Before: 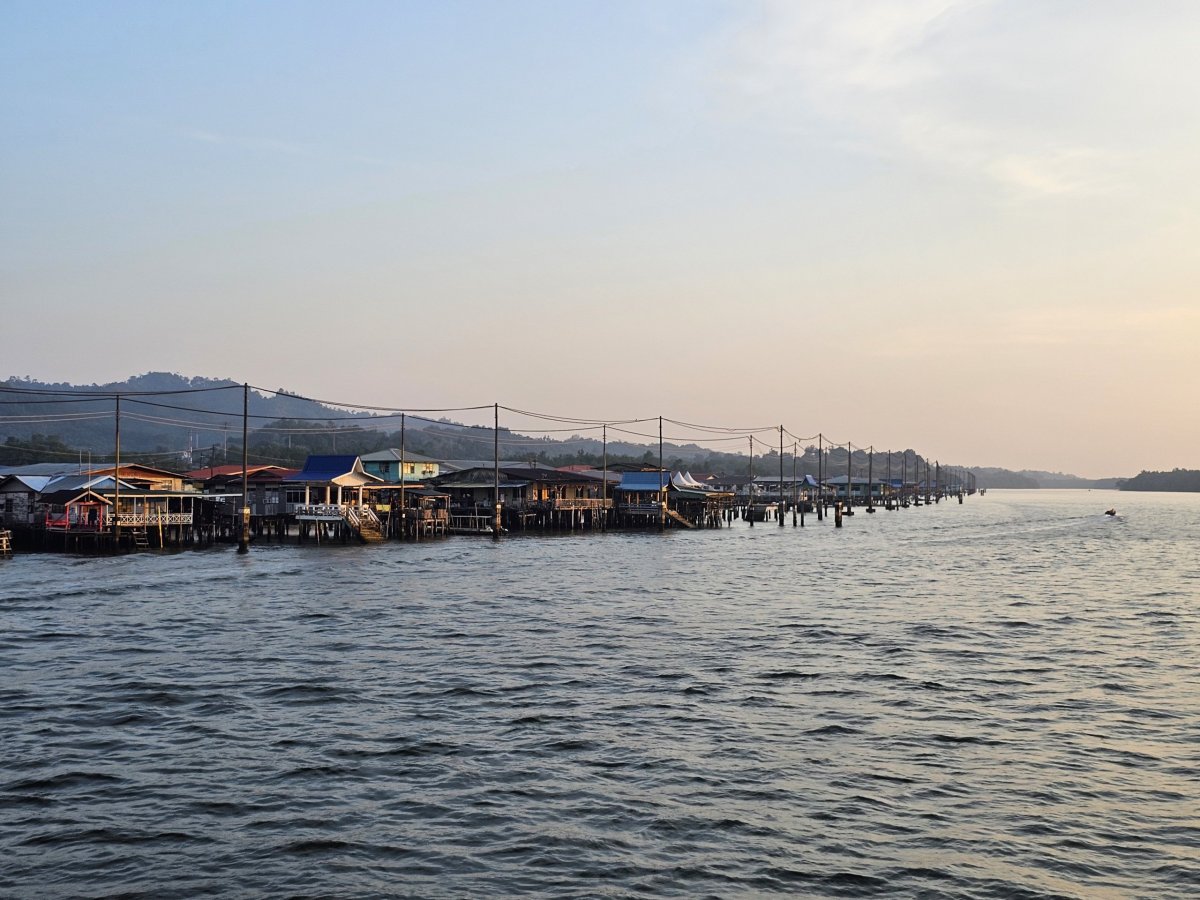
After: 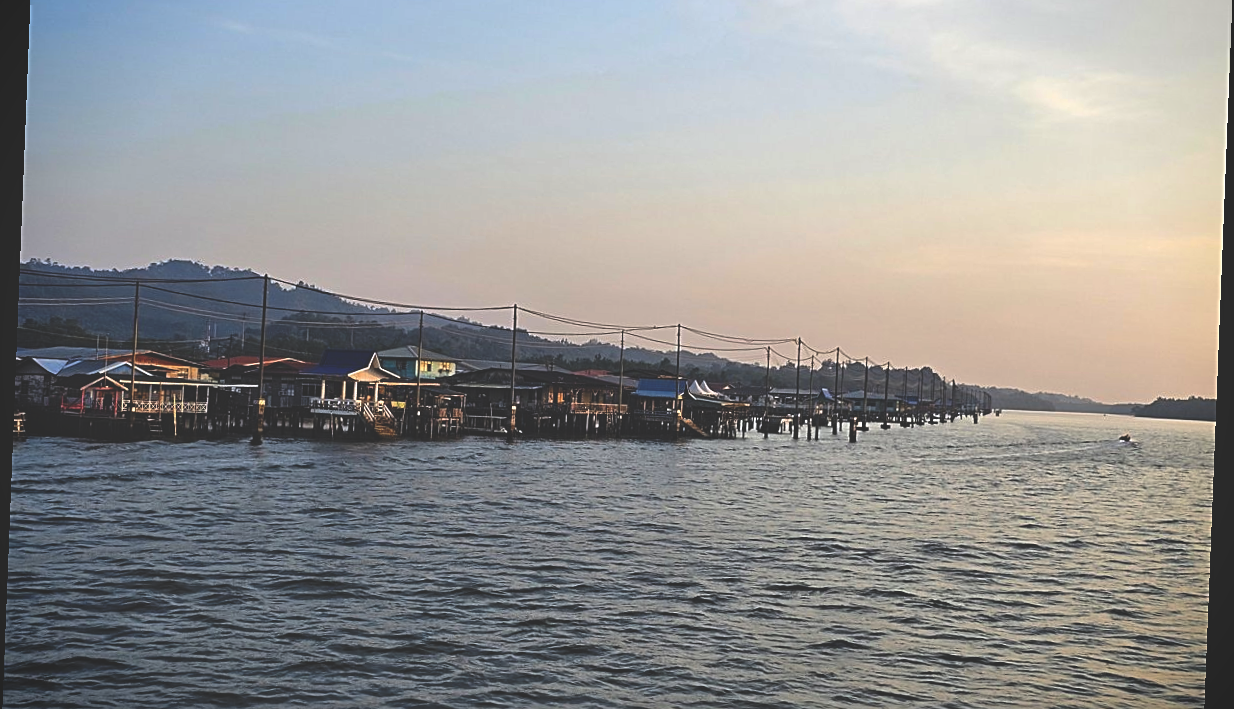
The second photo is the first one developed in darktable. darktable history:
crop and rotate: top 12.5%, bottom 12.5%
rotate and perspective: rotation 2.27°, automatic cropping off
exposure: black level correction -0.001, exposure 0.08 EV, compensate highlight preservation false
vignetting: fall-off start 88.53%, fall-off radius 44.2%, saturation 0.376, width/height ratio 1.161
rgb curve: curves: ch0 [(0, 0.186) (0.314, 0.284) (0.775, 0.708) (1, 1)], compensate middle gray true, preserve colors none
tone equalizer: on, module defaults
sharpen: on, module defaults
haze removal: compatibility mode true, adaptive false
